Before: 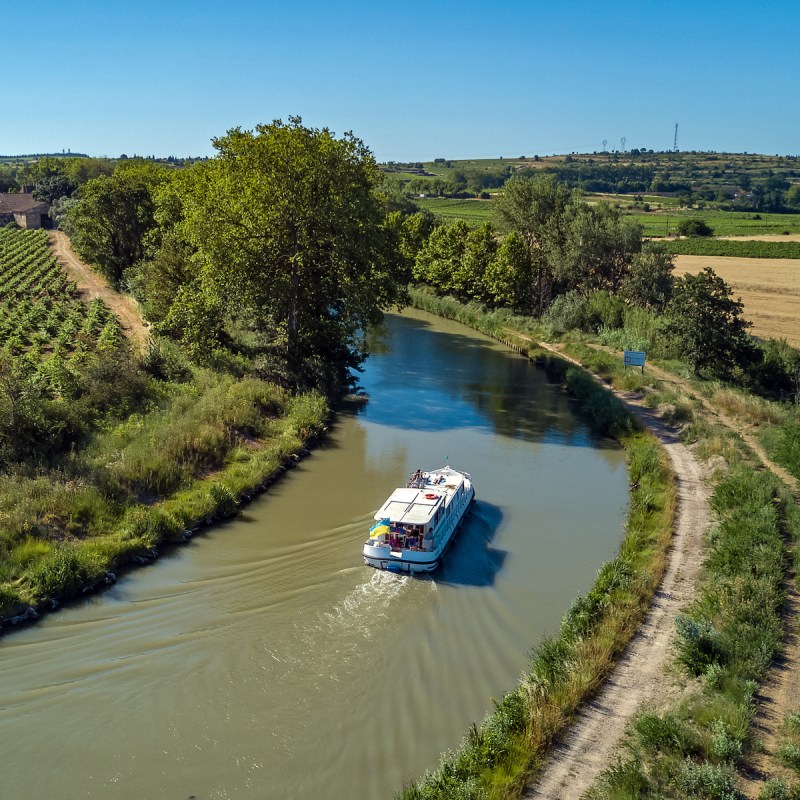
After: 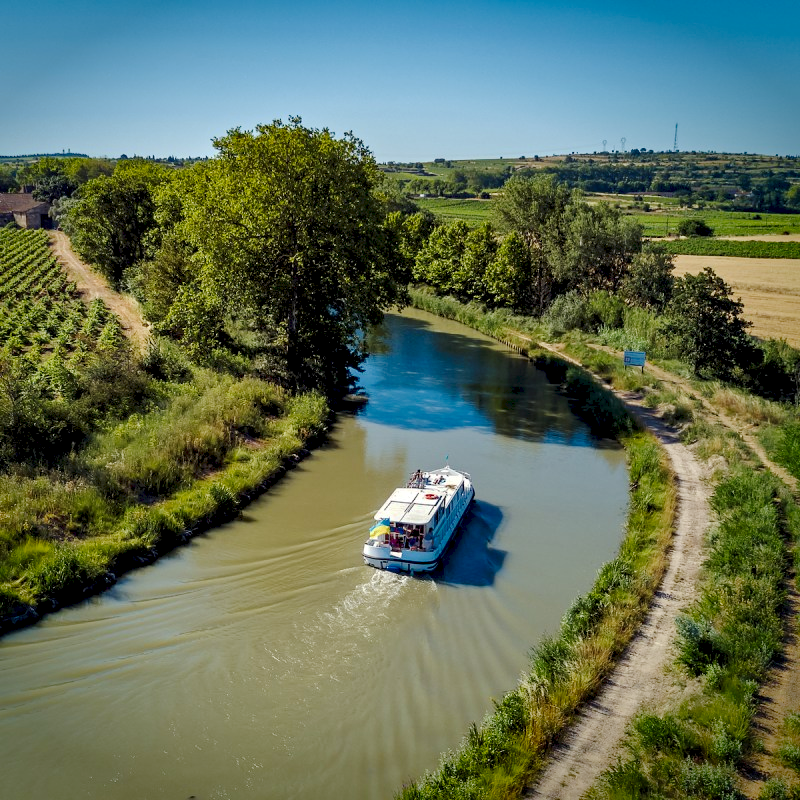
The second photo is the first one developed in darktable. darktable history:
vignetting: fall-off start 88.53%, fall-off radius 44.2%, saturation 0.376, width/height ratio 1.161
exposure: black level correction 0.01, exposure 0.014 EV, compensate highlight preservation false
tone curve: curves: ch0 [(0, 0) (0.003, 0.054) (0.011, 0.058) (0.025, 0.069) (0.044, 0.087) (0.069, 0.1) (0.1, 0.123) (0.136, 0.152) (0.177, 0.183) (0.224, 0.234) (0.277, 0.291) (0.335, 0.367) (0.399, 0.441) (0.468, 0.524) (0.543, 0.6) (0.623, 0.673) (0.709, 0.744) (0.801, 0.812) (0.898, 0.89) (1, 1)], preserve colors none
